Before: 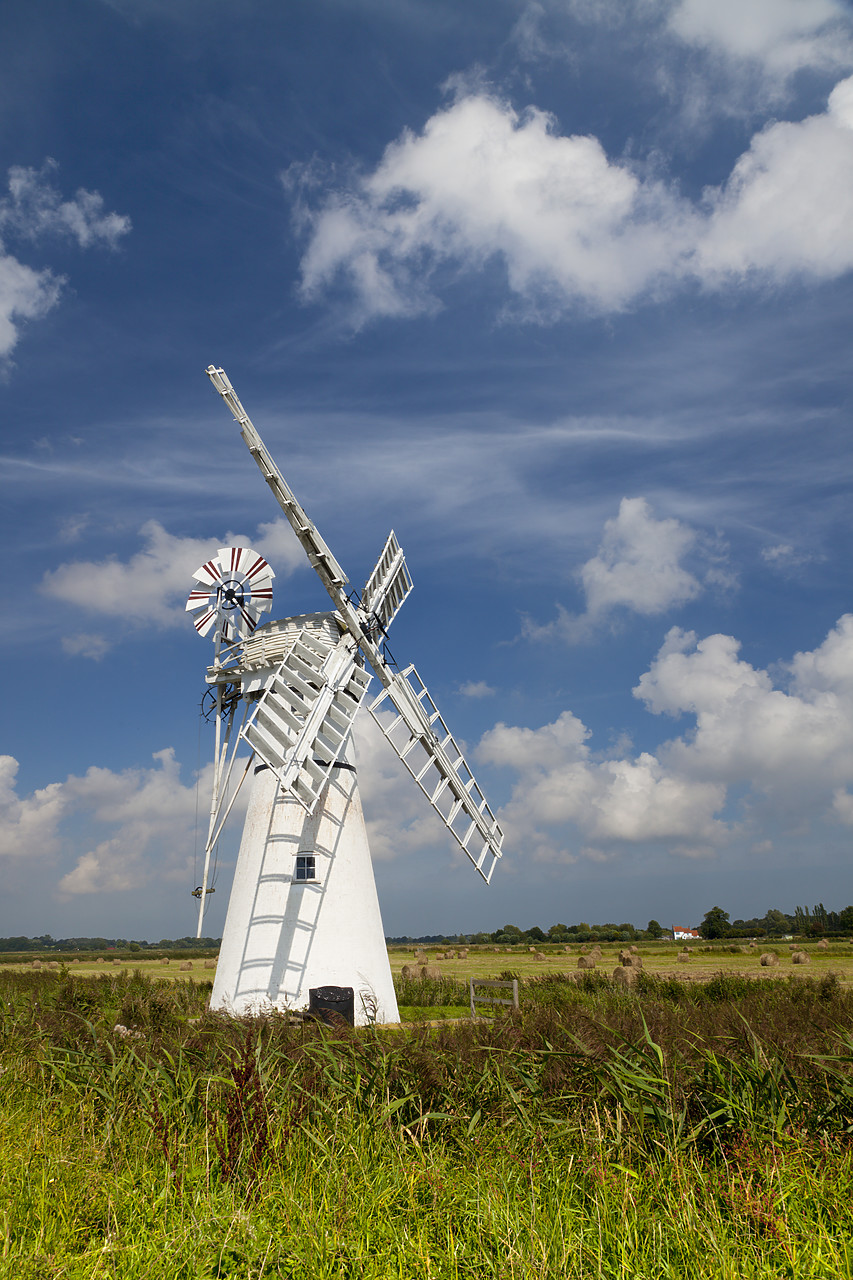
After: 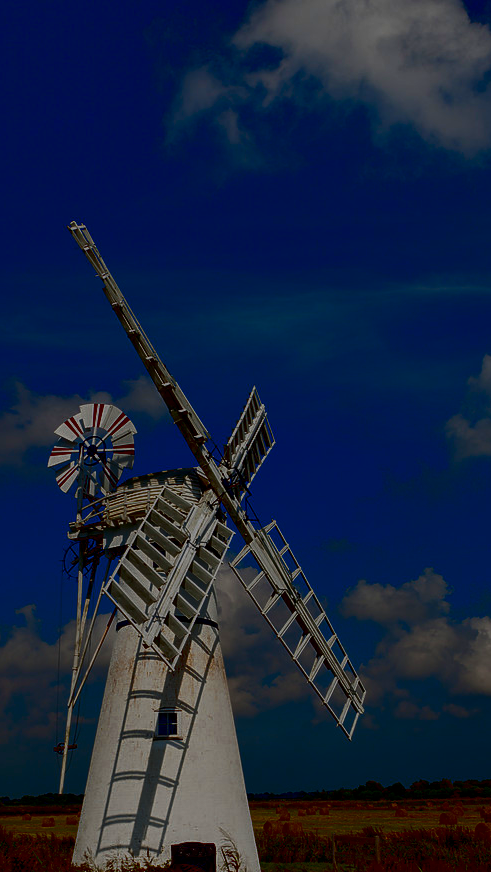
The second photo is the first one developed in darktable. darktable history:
exposure: compensate exposure bias true, compensate highlight preservation false
contrast brightness saturation: brightness -0.997, saturation 0.99
color zones: curves: ch0 [(0, 0.485) (0.178, 0.476) (0.261, 0.623) (0.411, 0.403) (0.708, 0.603) (0.934, 0.412)]; ch1 [(0.003, 0.485) (0.149, 0.496) (0.229, 0.584) (0.326, 0.551) (0.484, 0.262) (0.757, 0.643)]
local contrast: on, module defaults
crop: left 16.238%, top 11.253%, right 26.14%, bottom 20.592%
color correction: highlights b* 0.047, saturation 0.798
